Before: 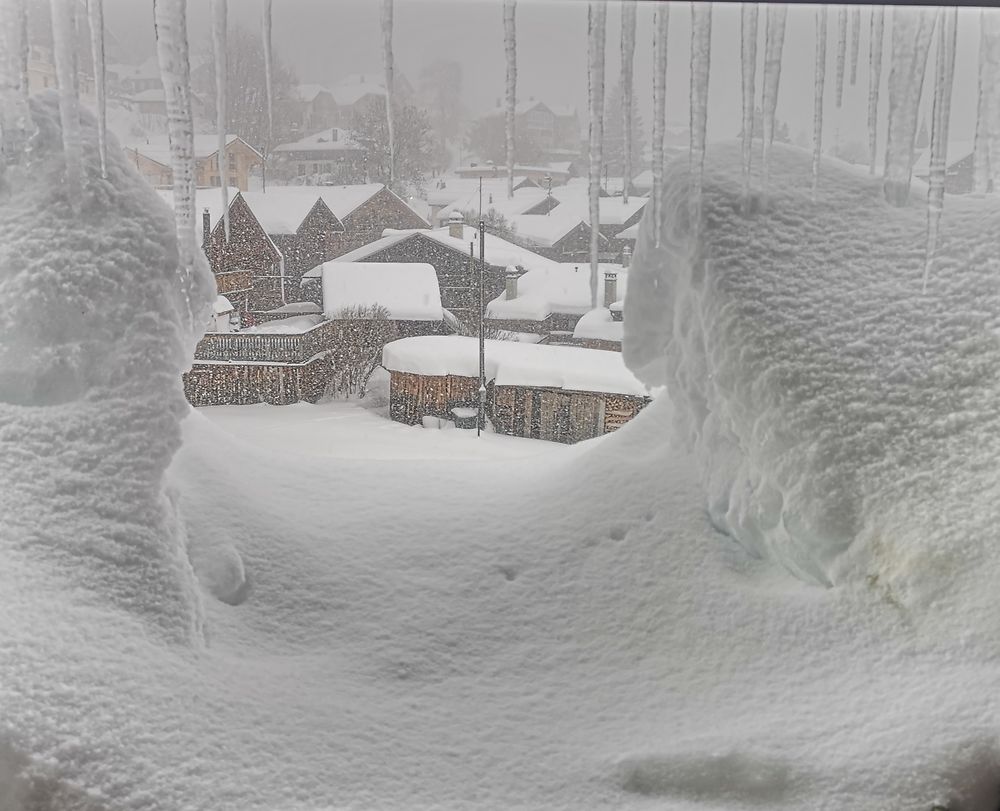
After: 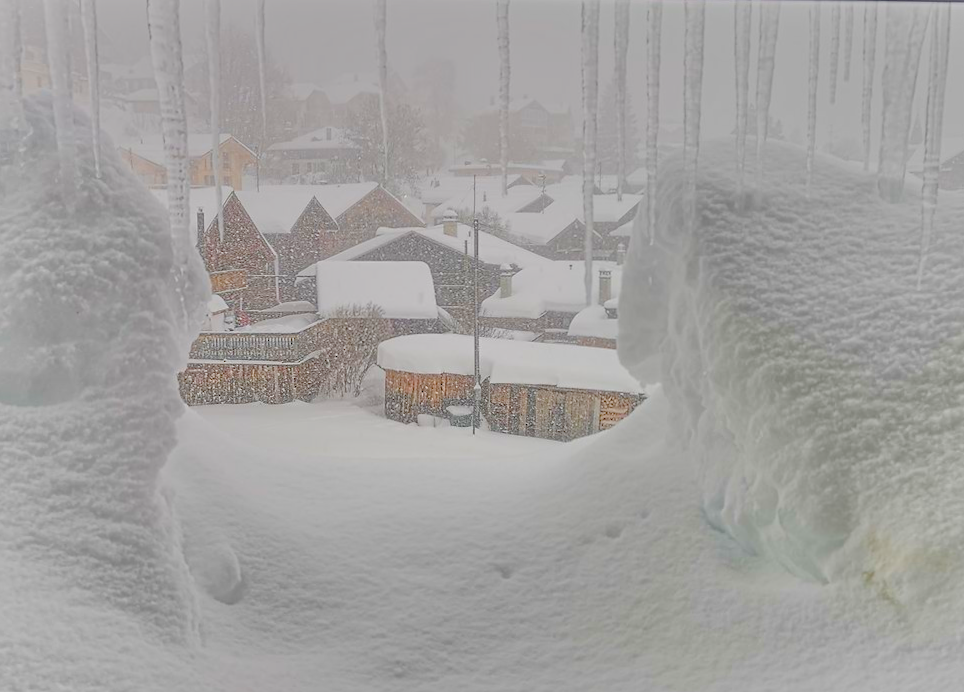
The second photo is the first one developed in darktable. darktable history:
contrast brightness saturation: brightness 0.093, saturation 0.19
crop and rotate: angle 0.251°, left 0.312%, right 2.767%, bottom 14.147%
color balance rgb: perceptual saturation grading › global saturation 20.123%, perceptual saturation grading › highlights -19.894%, perceptual saturation grading › shadows 29.962%, global vibrance 24.002%, contrast -25.631%
